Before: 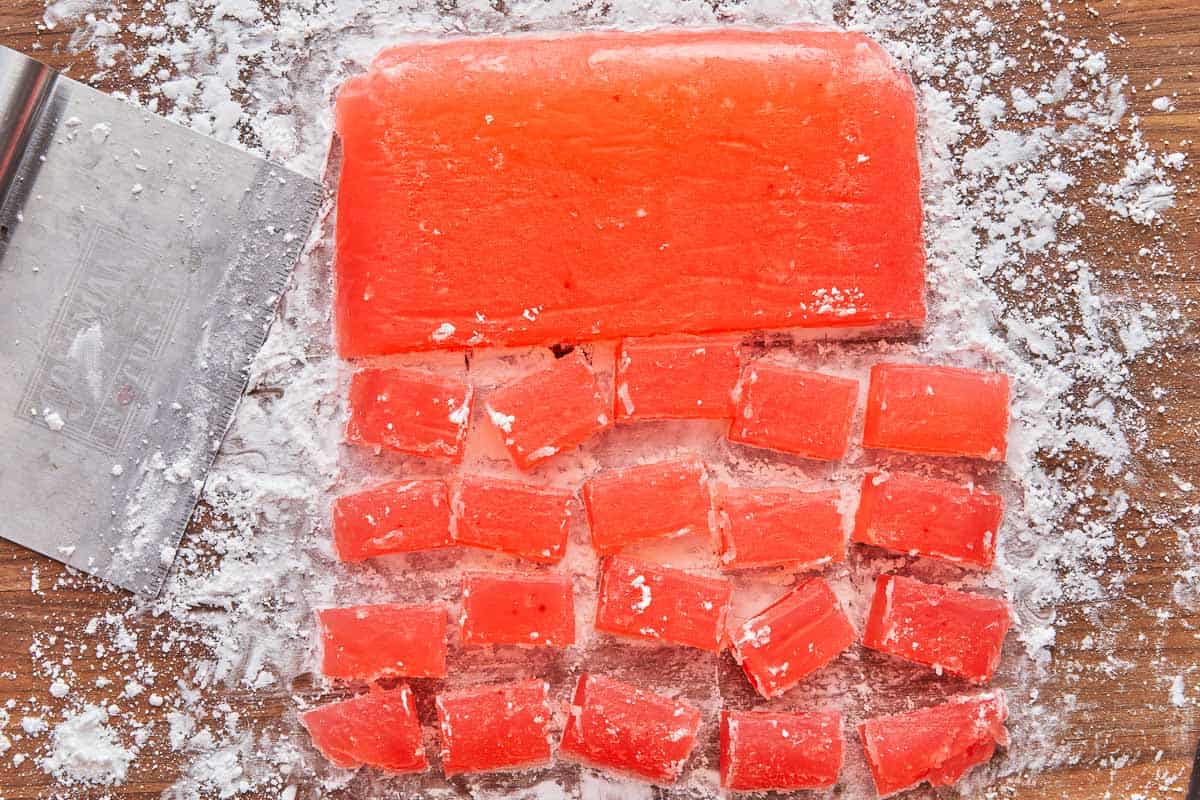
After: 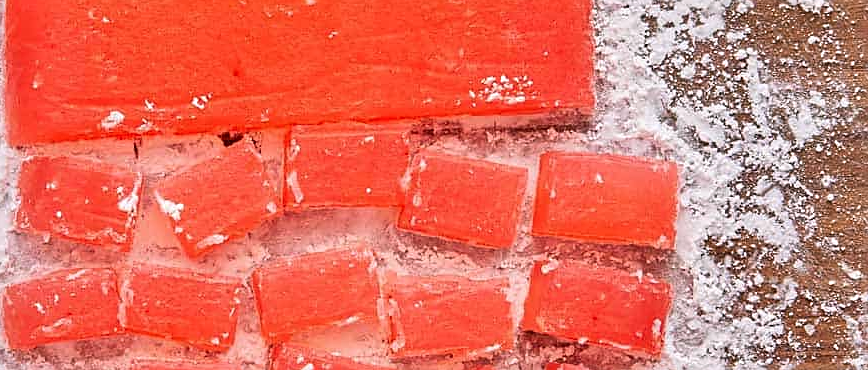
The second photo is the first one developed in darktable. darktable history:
crop and rotate: left 27.603%, top 26.744%, bottom 26.969%
sharpen: on, module defaults
color correction: highlights a* 3.05, highlights b* -1.11, shadows a* -0.112, shadows b* 2.51, saturation 0.978
